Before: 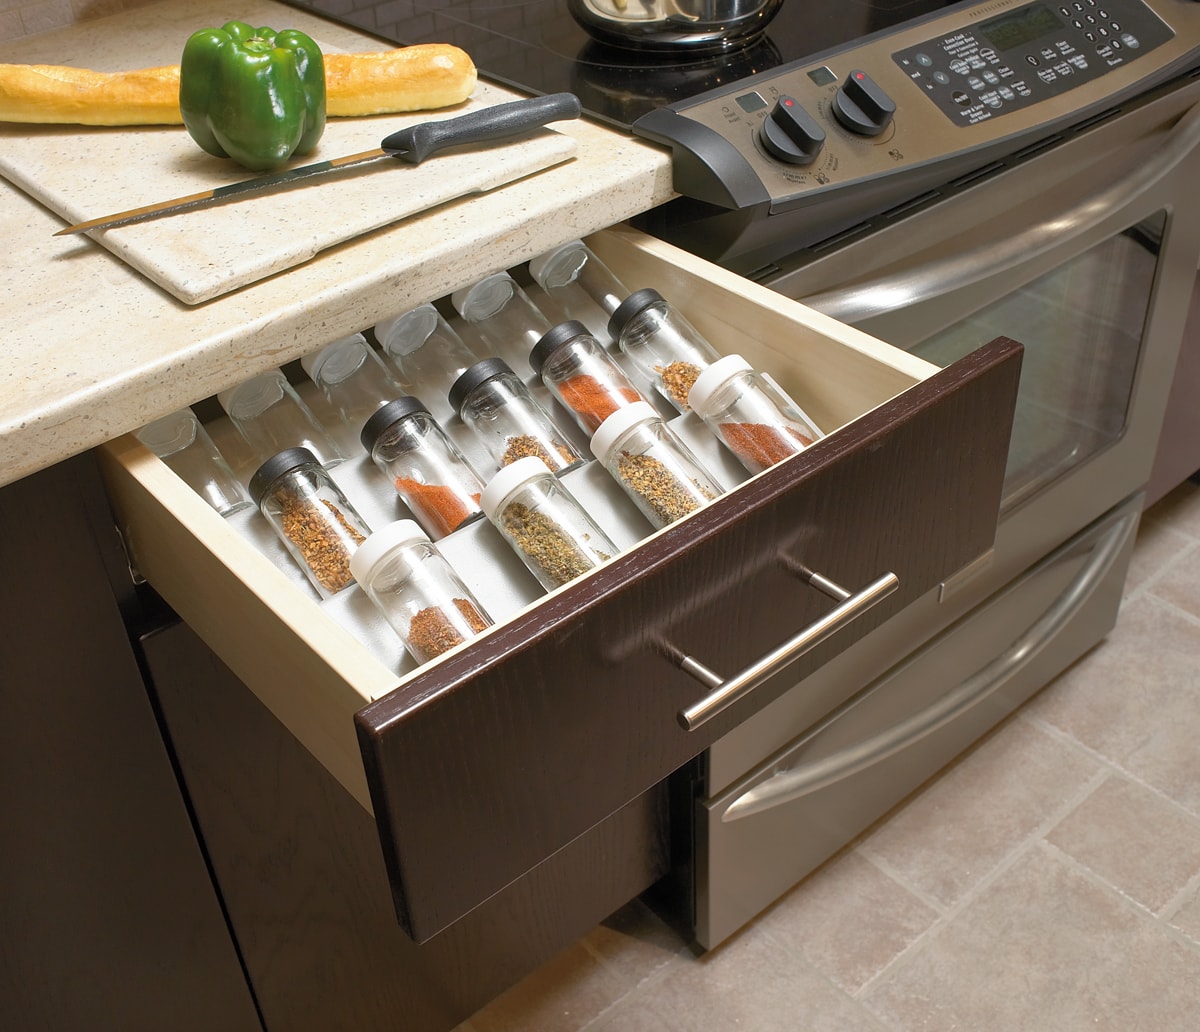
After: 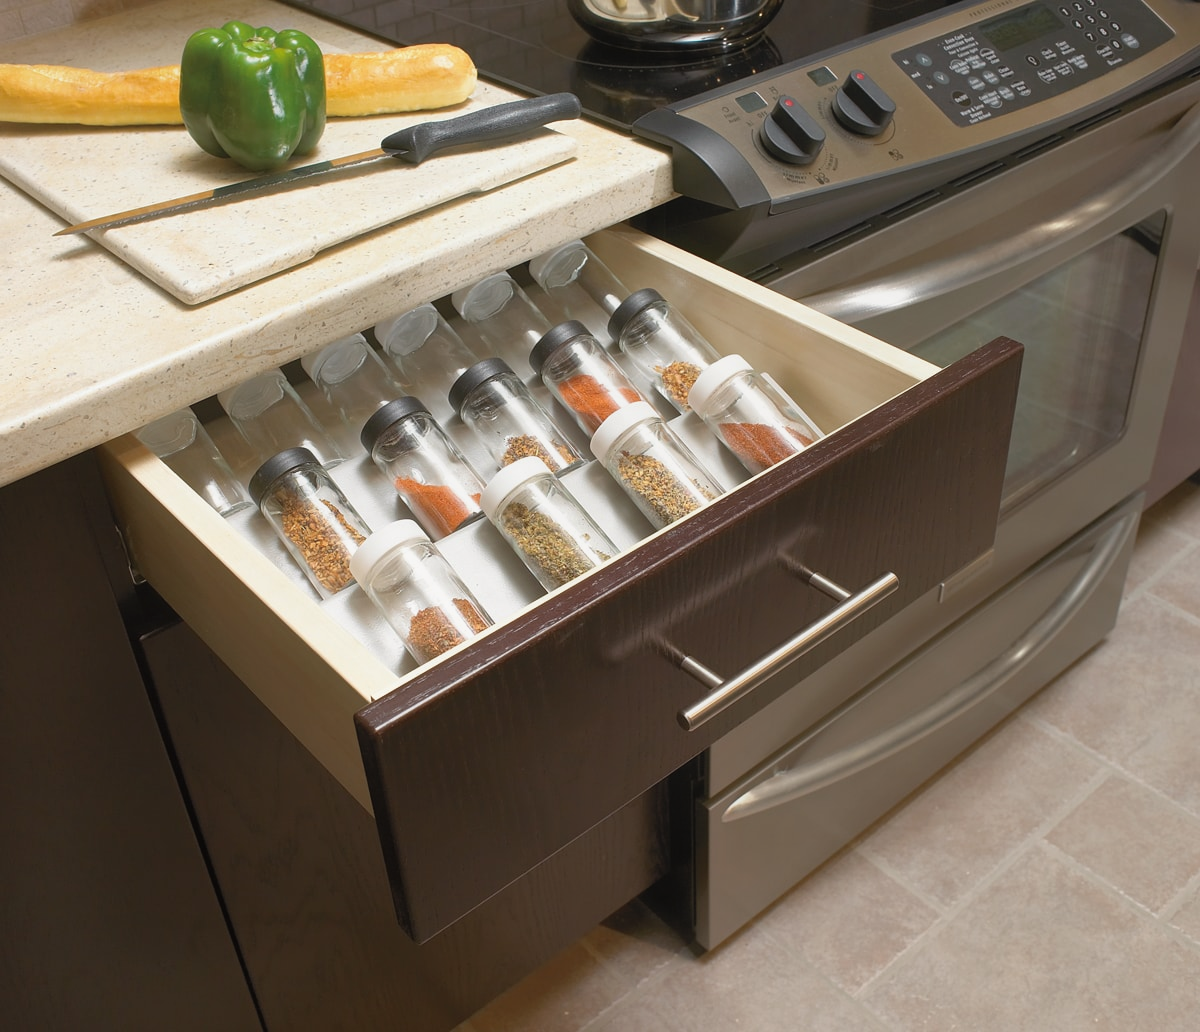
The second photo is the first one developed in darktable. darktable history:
contrast equalizer: octaves 7, y [[0.627 ×6], [0.563 ×6], [0 ×6], [0 ×6], [0 ×6]], mix -0.286
